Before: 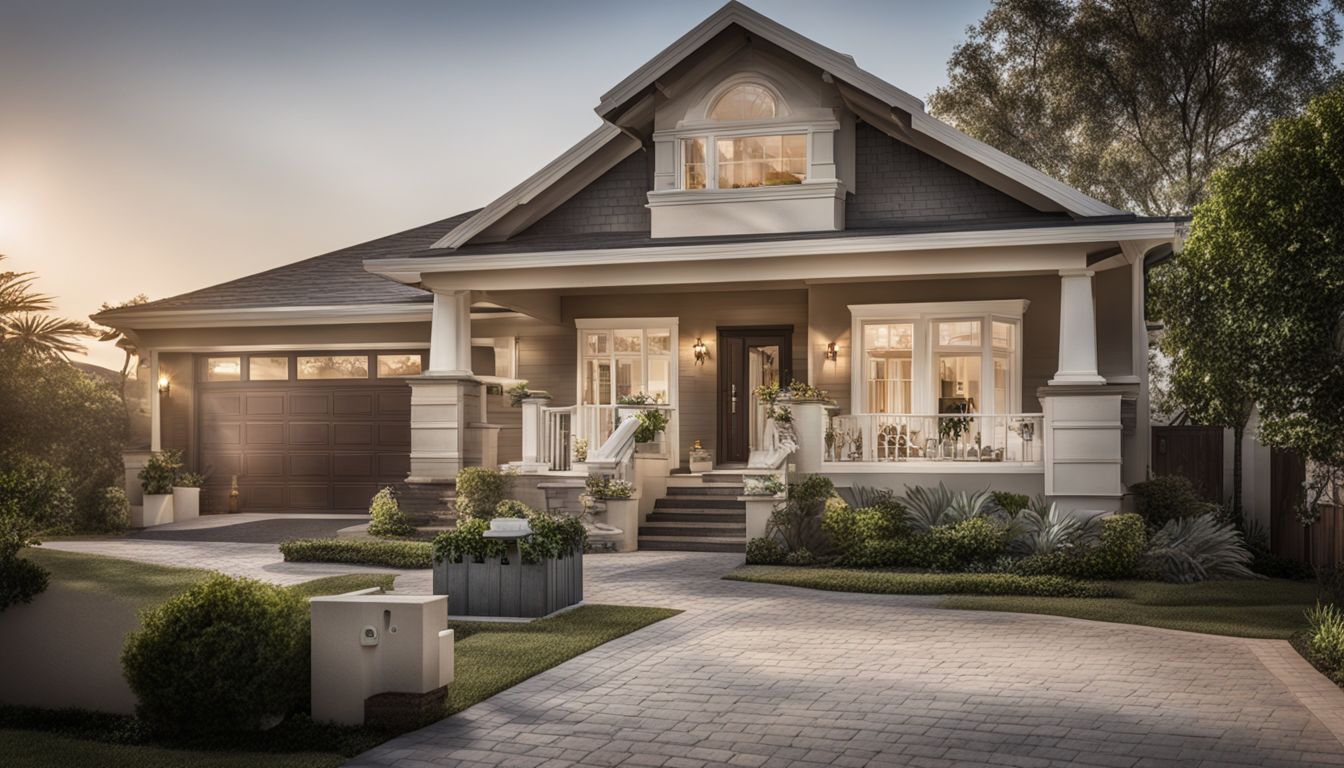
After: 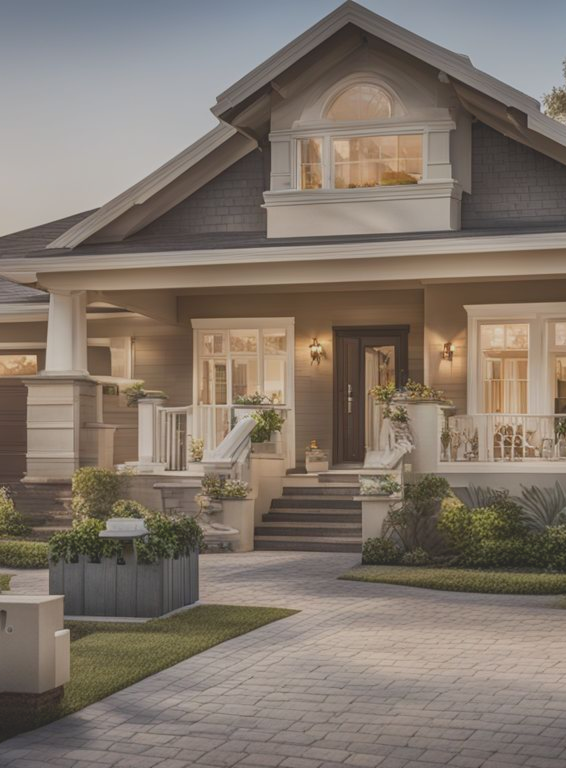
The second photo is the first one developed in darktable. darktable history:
crop: left 28.583%, right 29.231%
contrast brightness saturation: contrast -0.28
